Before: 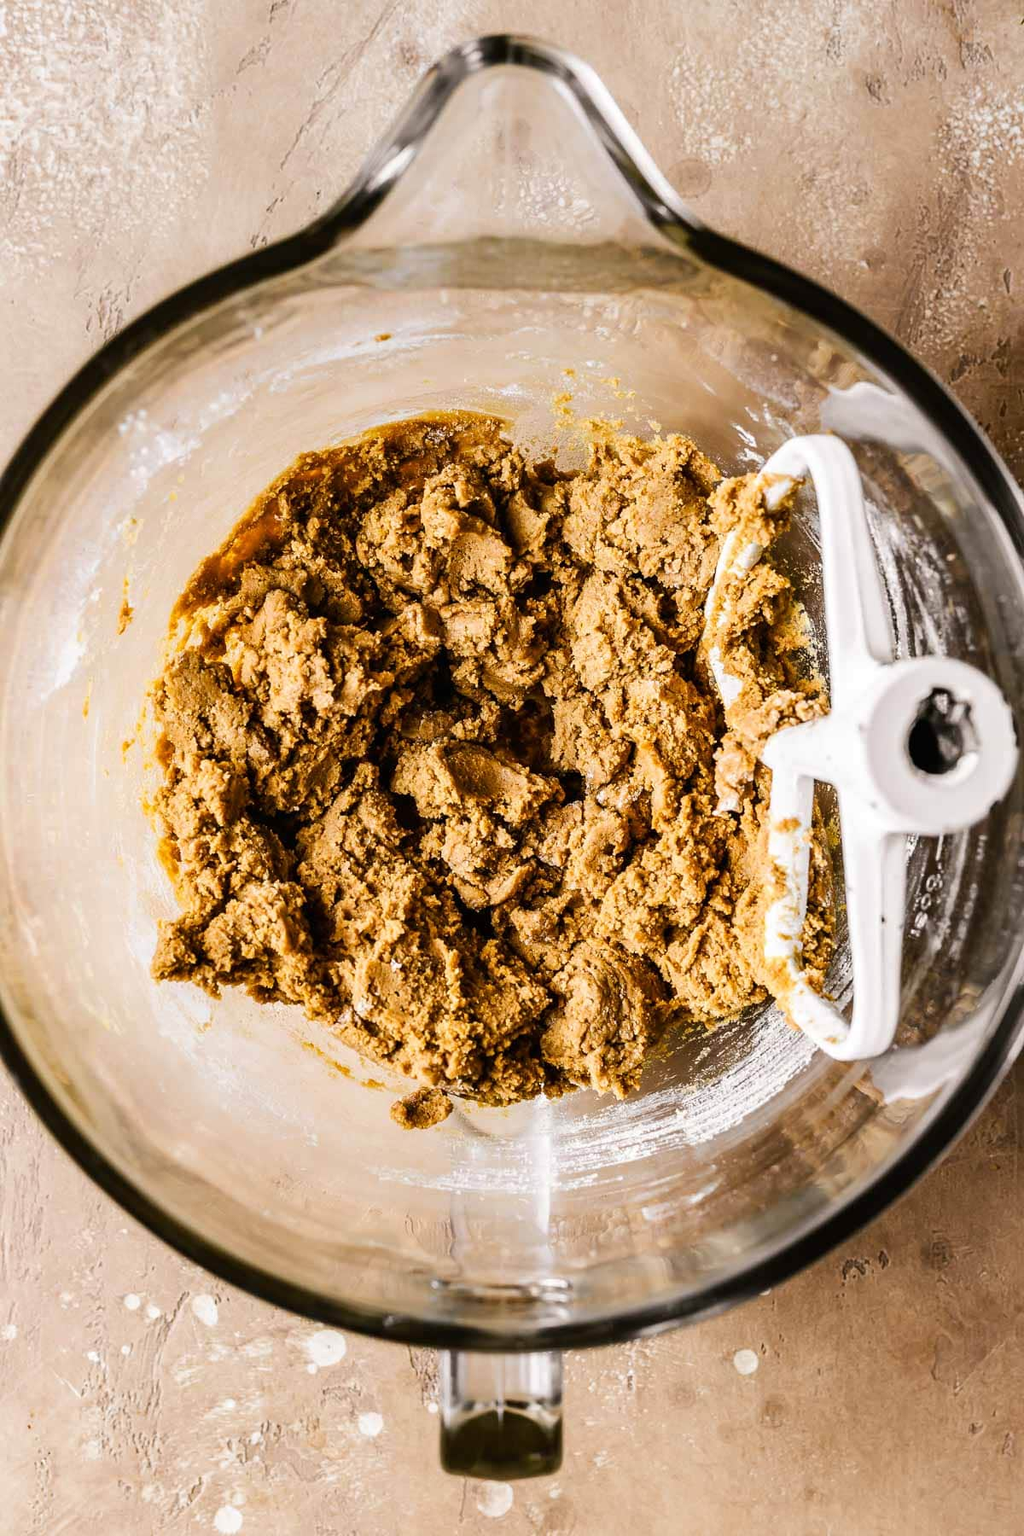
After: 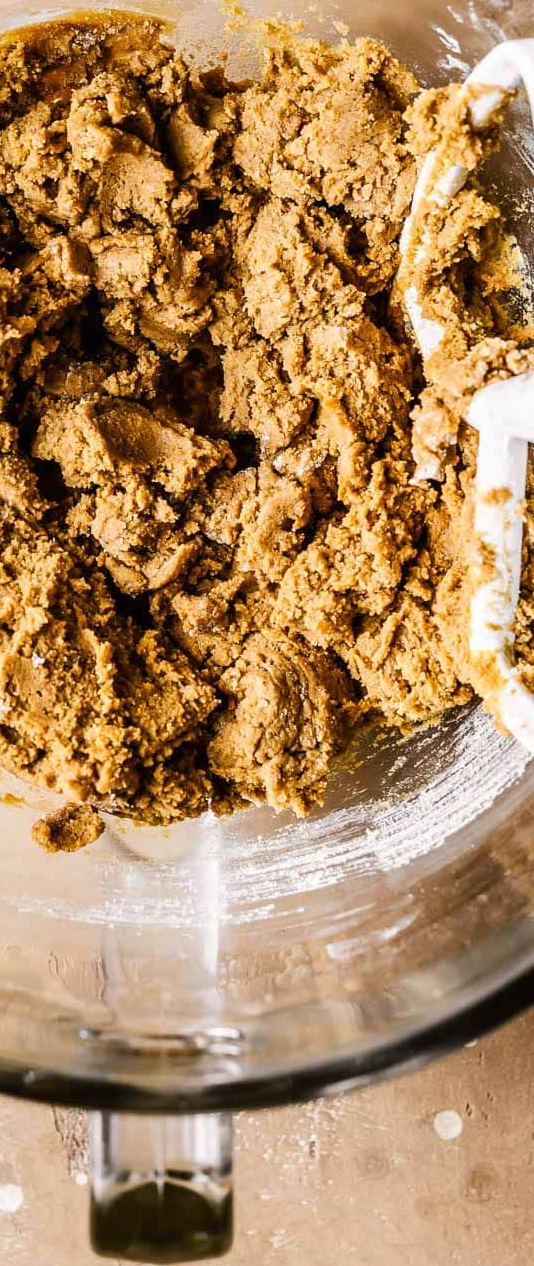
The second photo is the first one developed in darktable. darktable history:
crop: left 35.562%, top 26.211%, right 19.9%, bottom 3.439%
